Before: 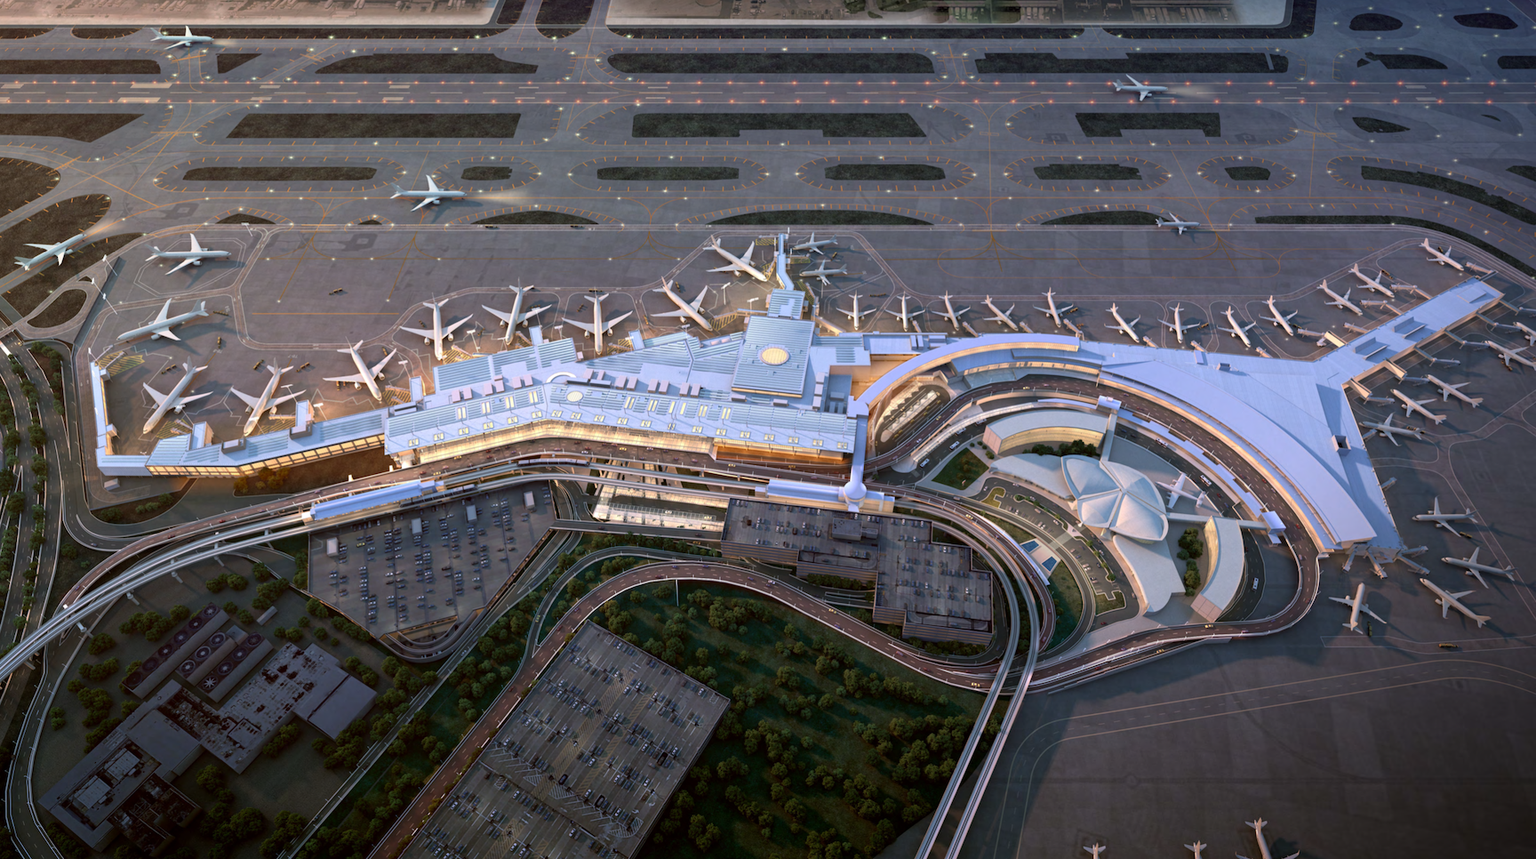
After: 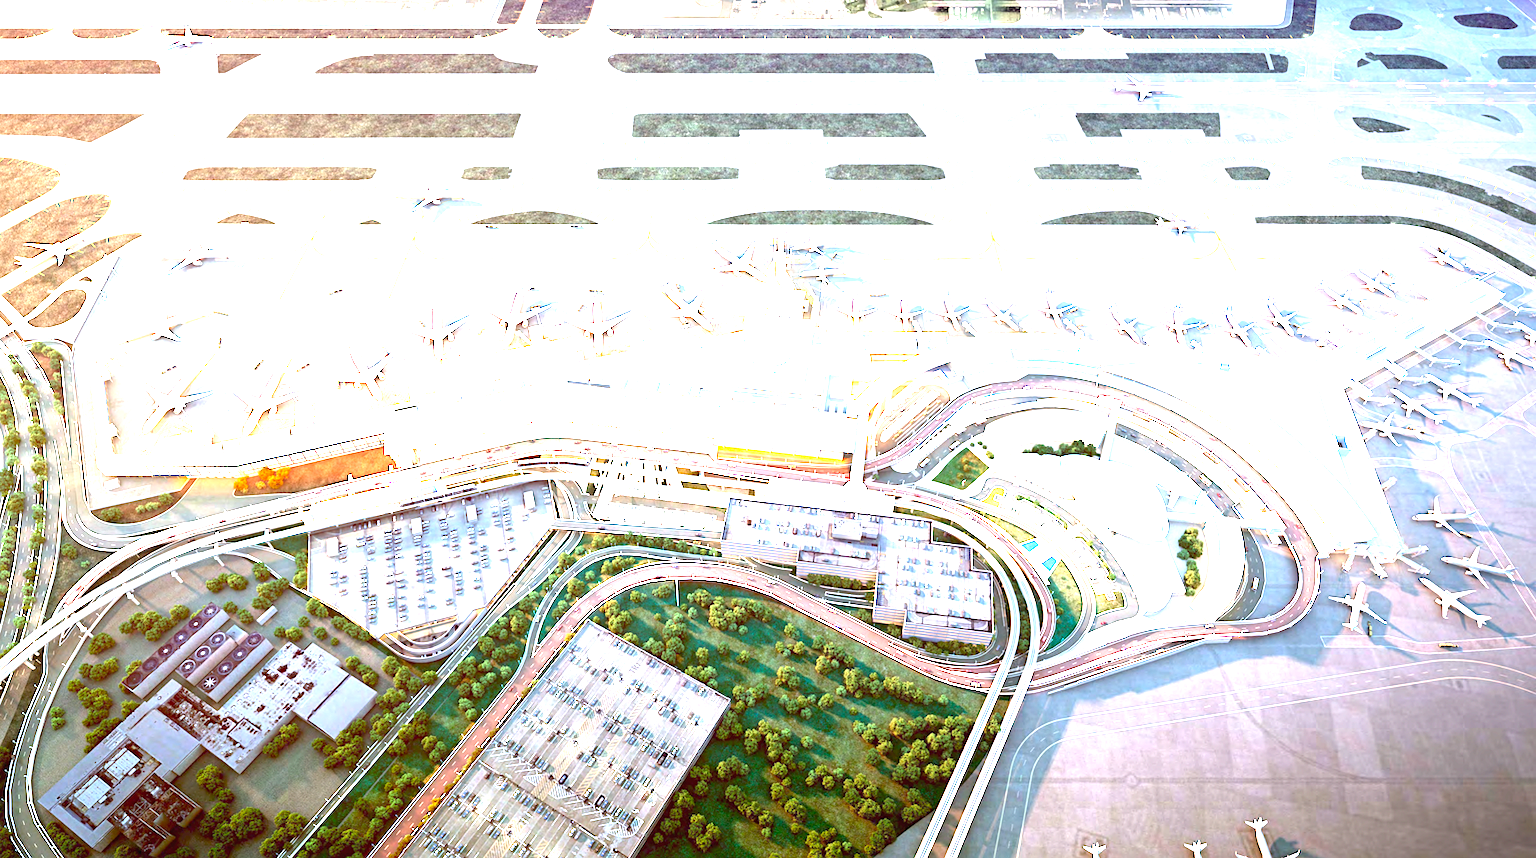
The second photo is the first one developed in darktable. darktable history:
exposure: black level correction 0, exposure 3.952 EV, compensate highlight preservation false
sharpen: amount 0.217
